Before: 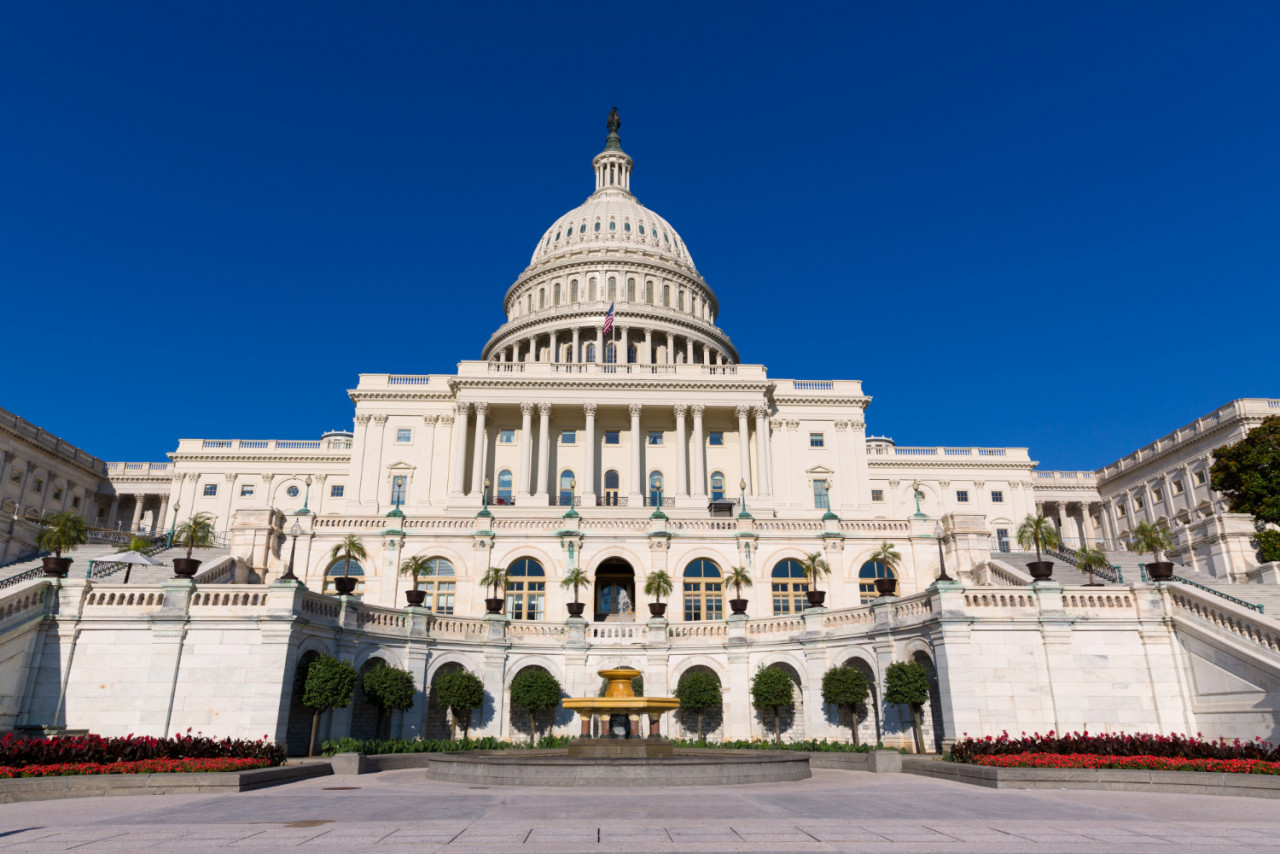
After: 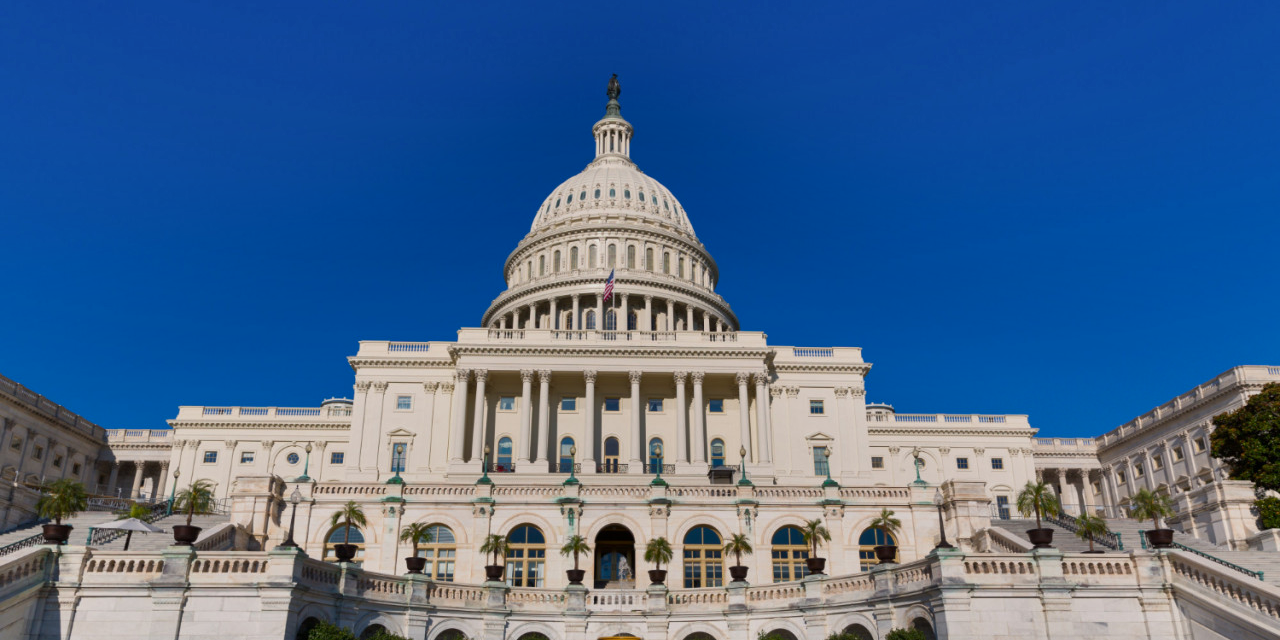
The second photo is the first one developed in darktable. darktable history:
shadows and highlights: shadows 80.78, white point adjustment -9.16, highlights -61.21, soften with gaussian
crop: top 3.92%, bottom 21.112%
